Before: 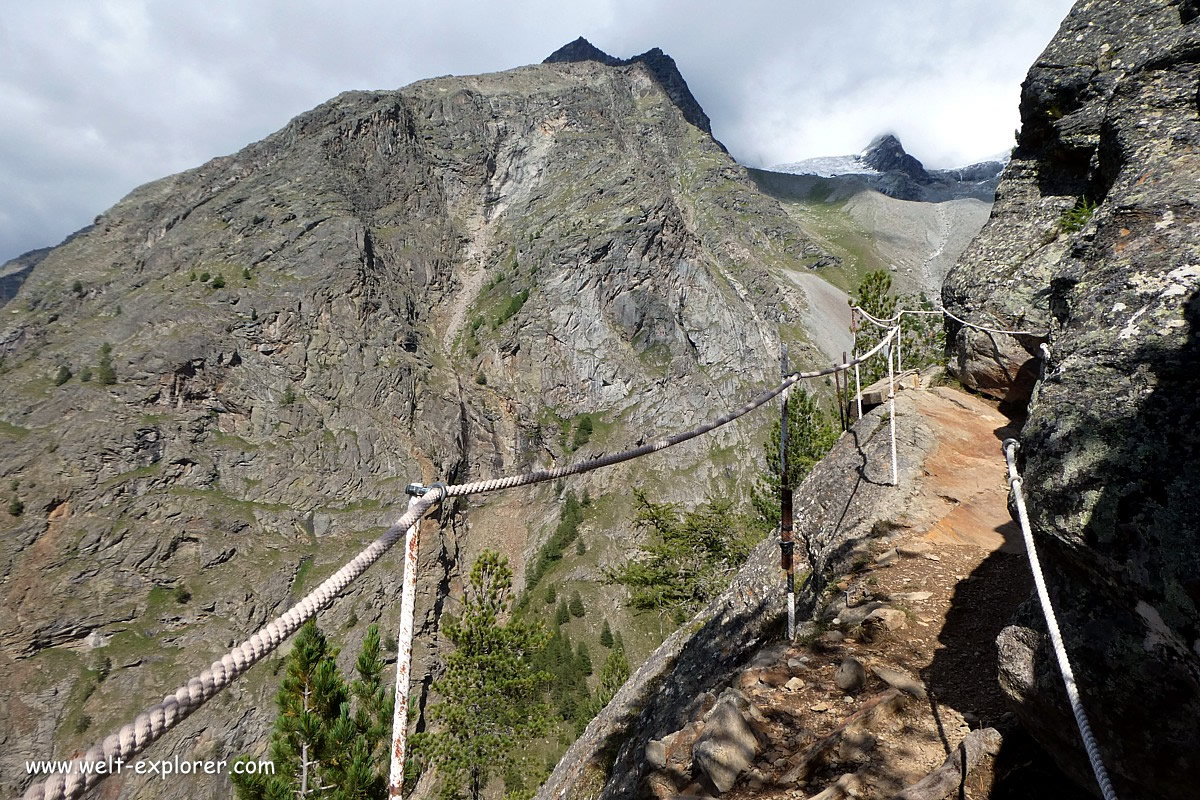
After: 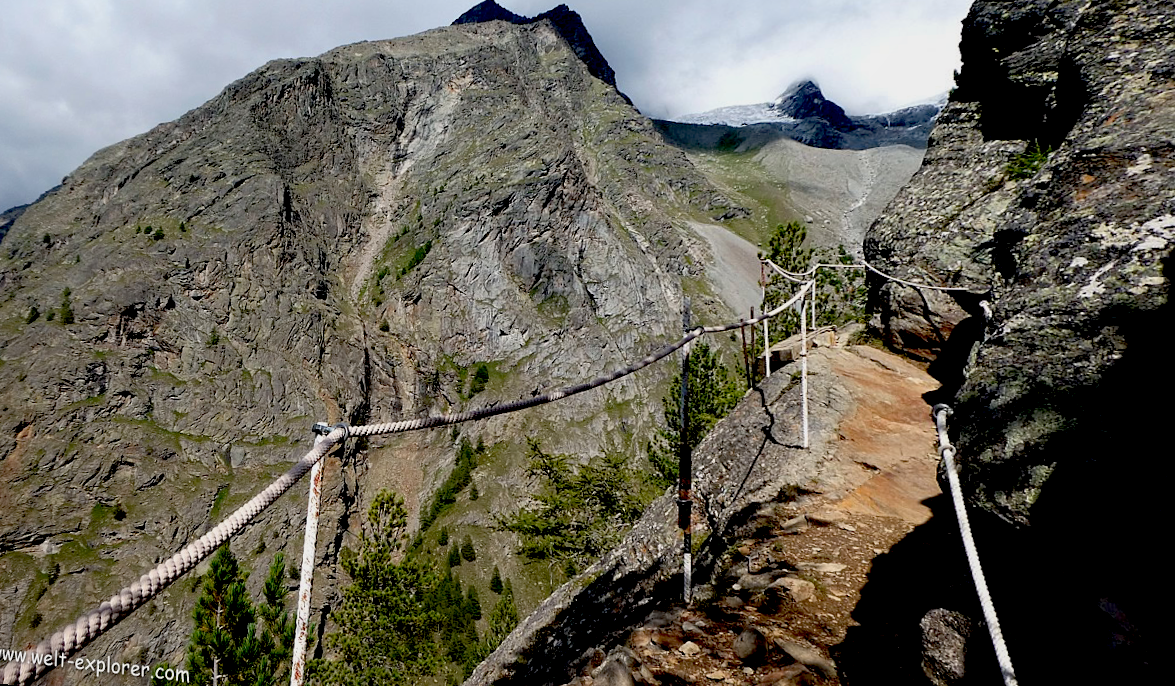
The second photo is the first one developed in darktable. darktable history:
shadows and highlights: shadows -23.08, highlights 46.15, soften with gaussian
rotate and perspective: rotation 1.69°, lens shift (vertical) -0.023, lens shift (horizontal) -0.291, crop left 0.025, crop right 0.988, crop top 0.092, crop bottom 0.842
exposure: black level correction 0.046, exposure -0.228 EV, compensate highlight preservation false
